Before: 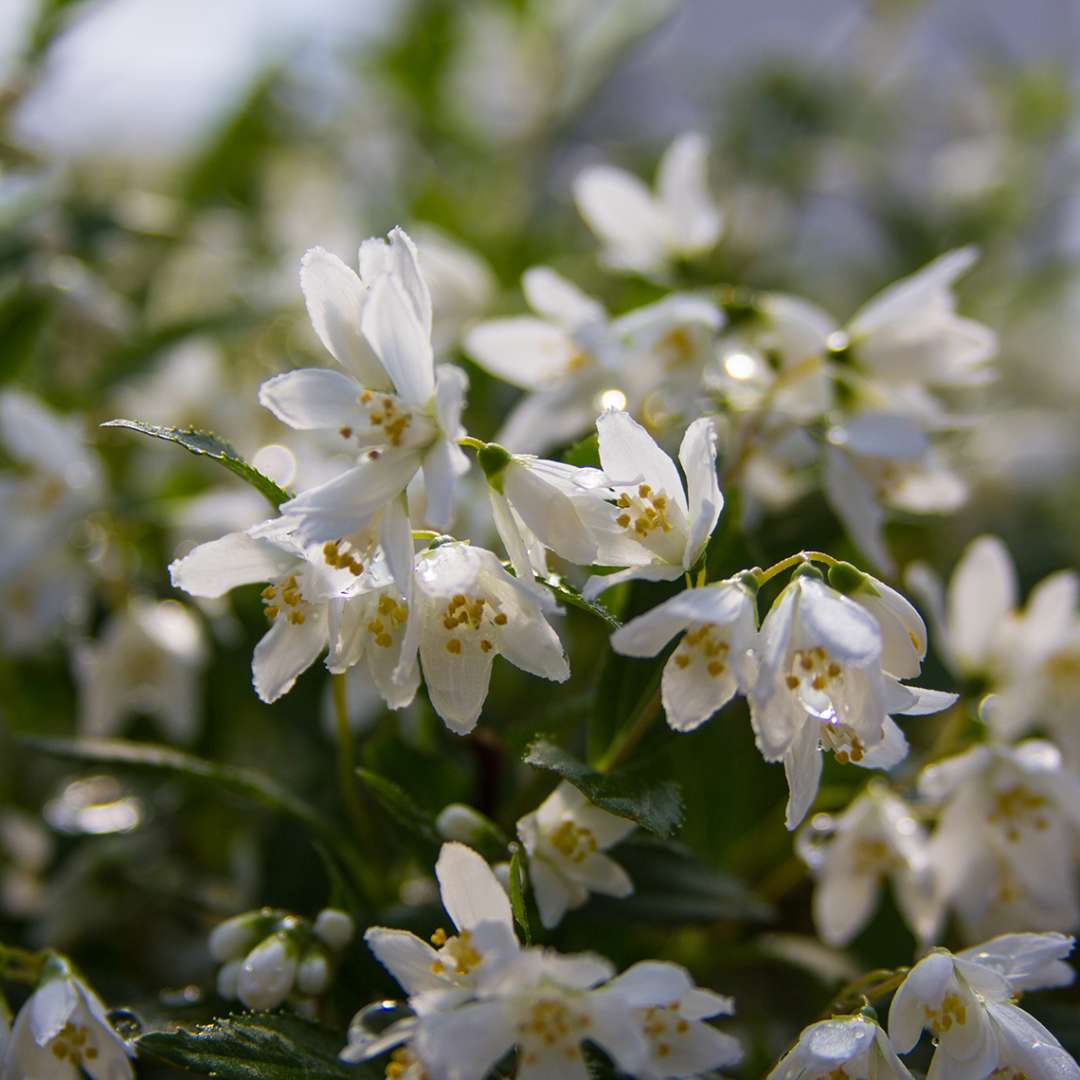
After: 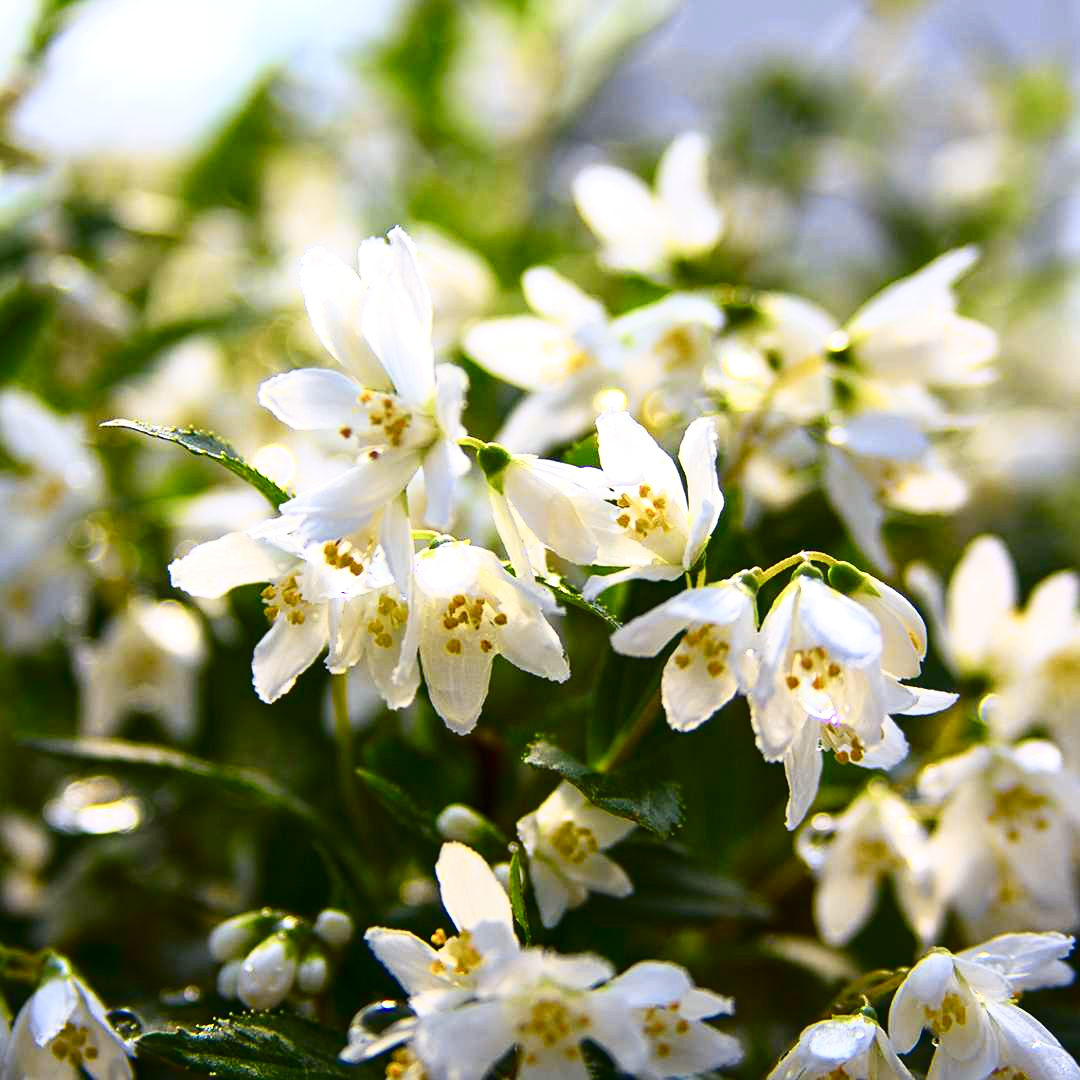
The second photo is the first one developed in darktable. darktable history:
exposure: black level correction 0, exposure 0.7 EV, compensate exposure bias true, compensate highlight preservation false
sharpen: amount 0.2
tone curve: curves: ch0 [(0, 0) (0.187, 0.12) (0.384, 0.363) (0.618, 0.698) (0.754, 0.857) (0.875, 0.956) (1, 0.987)]; ch1 [(0, 0) (0.402, 0.36) (0.476, 0.466) (0.501, 0.501) (0.518, 0.514) (0.564, 0.608) (0.614, 0.664) (0.692, 0.744) (1, 1)]; ch2 [(0, 0) (0.435, 0.412) (0.483, 0.481) (0.503, 0.503) (0.522, 0.535) (0.563, 0.601) (0.627, 0.699) (0.699, 0.753) (0.997, 0.858)], color space Lab, independent channels
